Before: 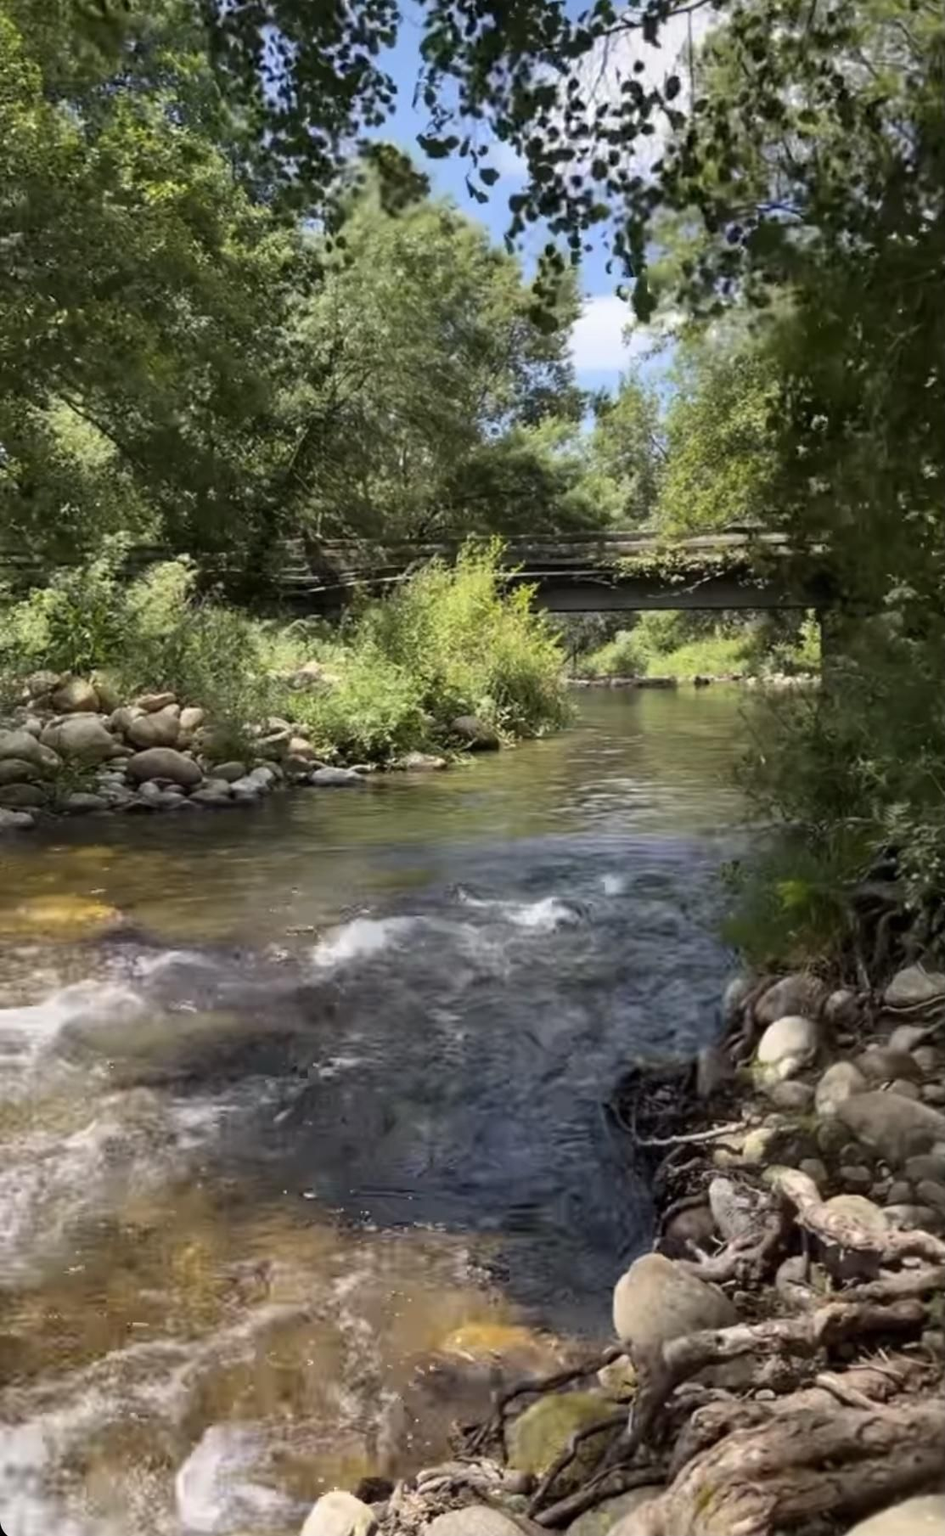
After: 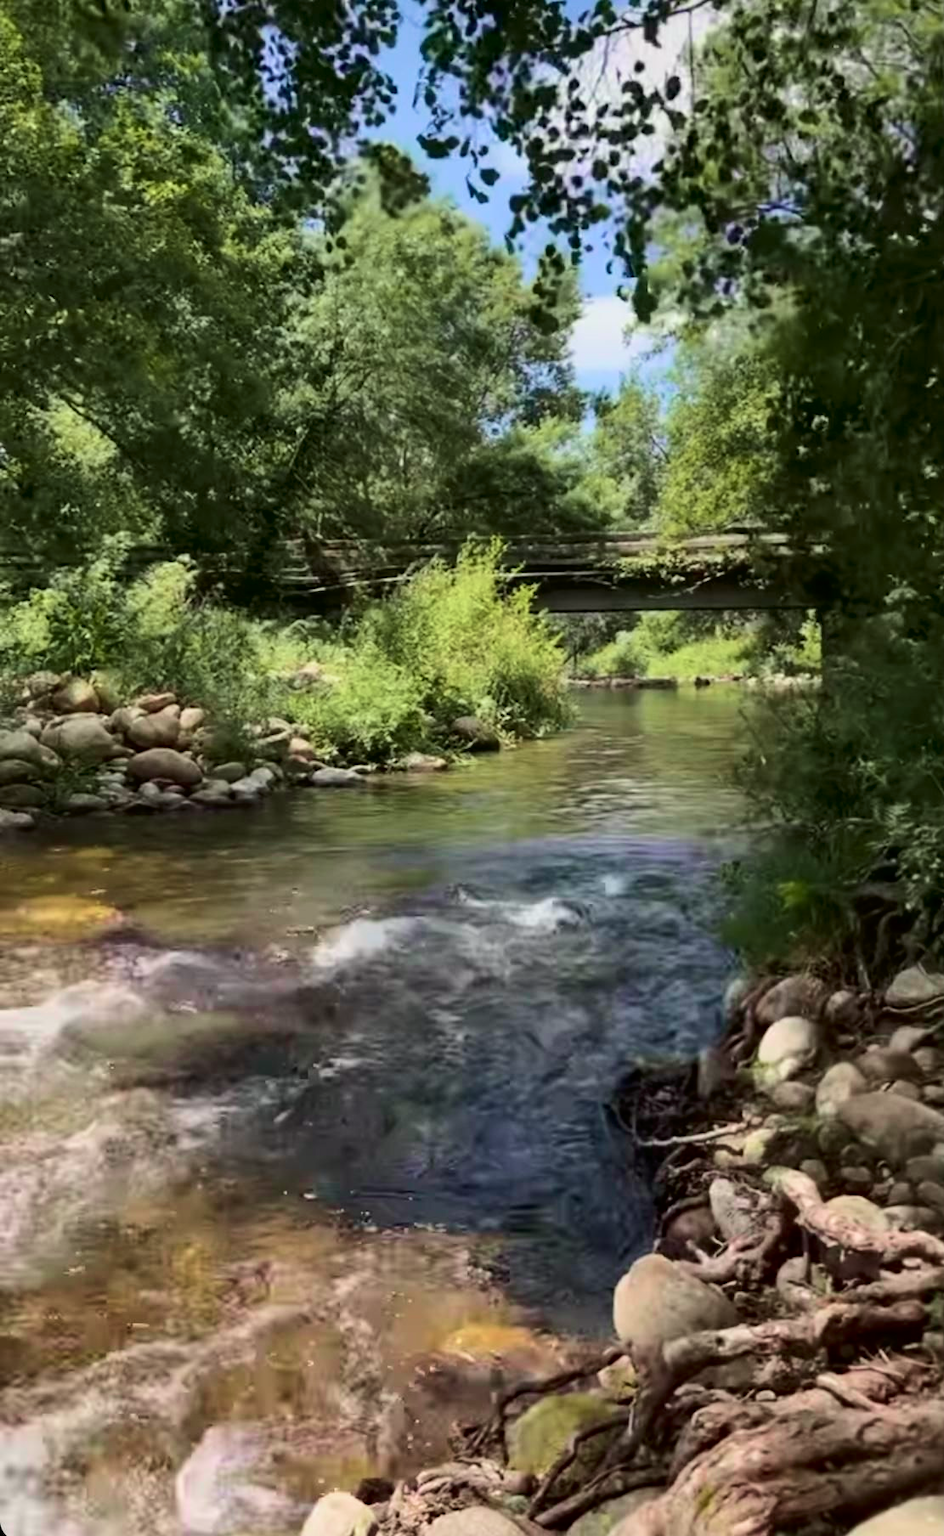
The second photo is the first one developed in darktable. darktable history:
velvia: on, module defaults
tone curve: curves: ch0 [(0, 0) (0.068, 0.031) (0.175, 0.132) (0.337, 0.304) (0.498, 0.511) (0.748, 0.762) (0.993, 0.954)]; ch1 [(0, 0) (0.294, 0.184) (0.359, 0.34) (0.362, 0.35) (0.43, 0.41) (0.469, 0.453) (0.495, 0.489) (0.54, 0.563) (0.612, 0.641) (1, 1)]; ch2 [(0, 0) (0.431, 0.419) (0.495, 0.502) (0.524, 0.534) (0.557, 0.56) (0.634, 0.654) (0.728, 0.722) (1, 1)], color space Lab, independent channels, preserve colors none
contrast brightness saturation: saturation -0.05
